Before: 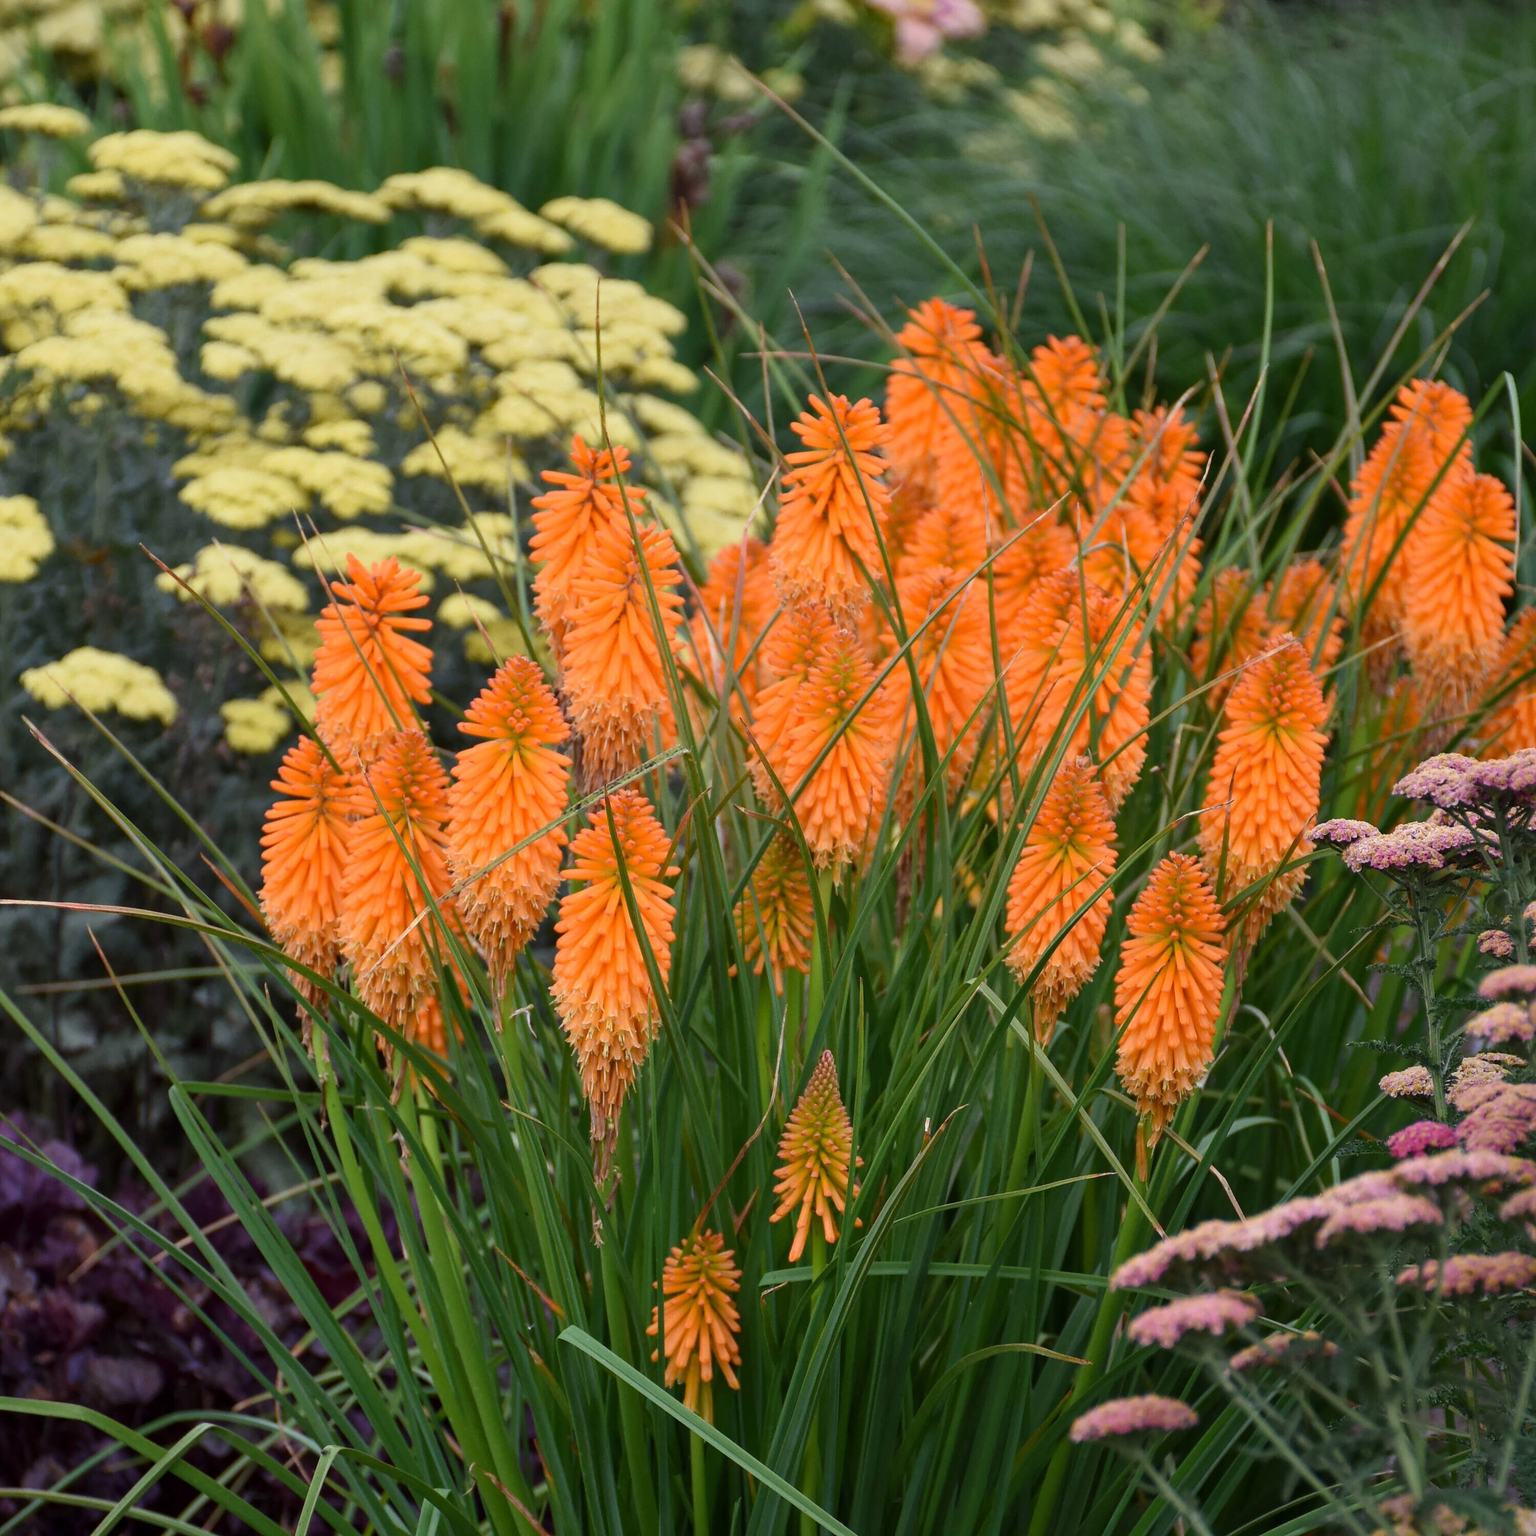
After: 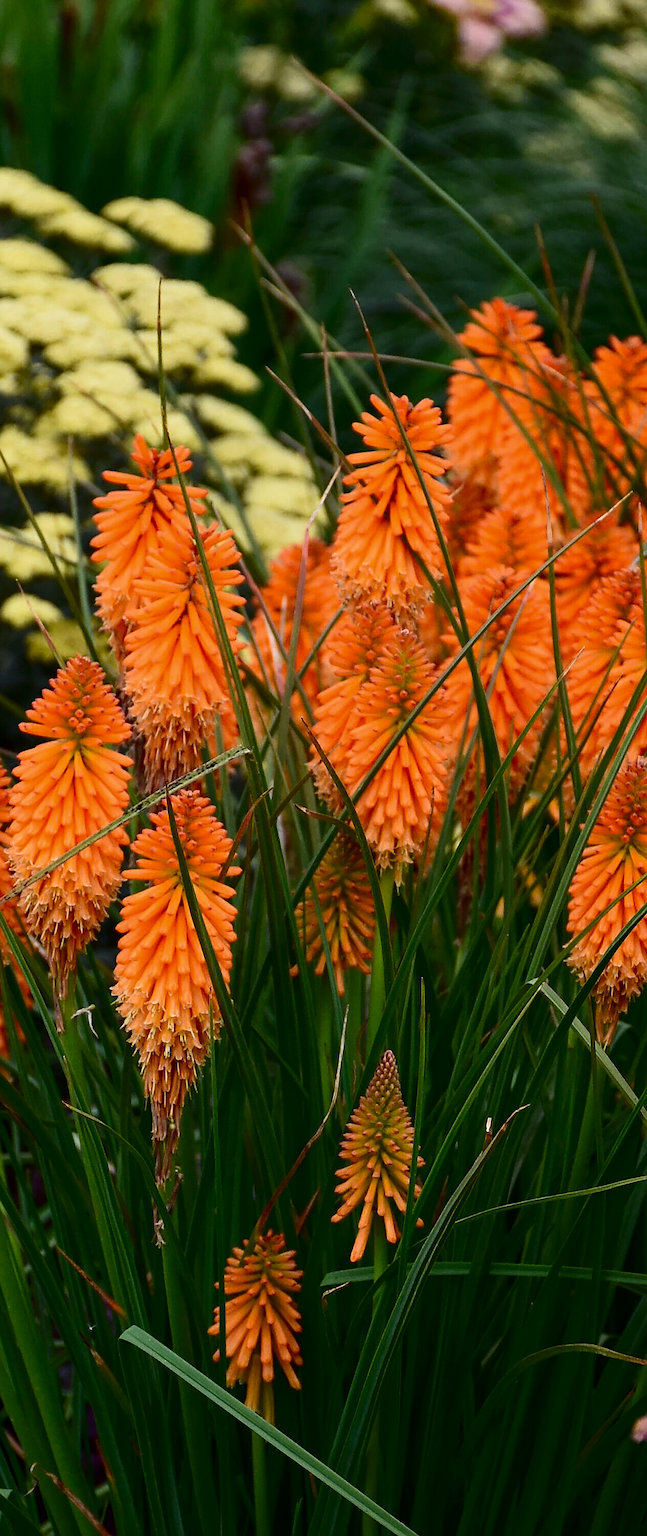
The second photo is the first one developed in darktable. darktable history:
contrast brightness saturation: contrast 0.19, brightness -0.24, saturation 0.11
shadows and highlights: radius 331.84, shadows 53.55, highlights -100, compress 94.63%, highlights color adjustment 73.23%, soften with gaussian
sharpen: on, module defaults
crop: left 28.583%, right 29.231%
